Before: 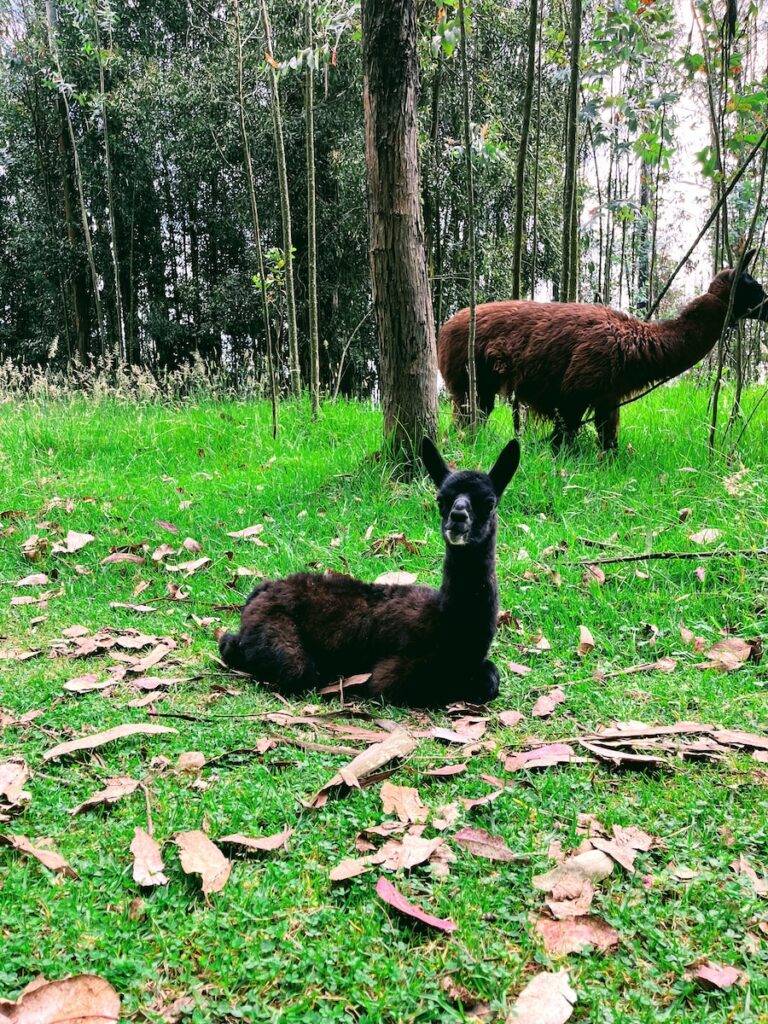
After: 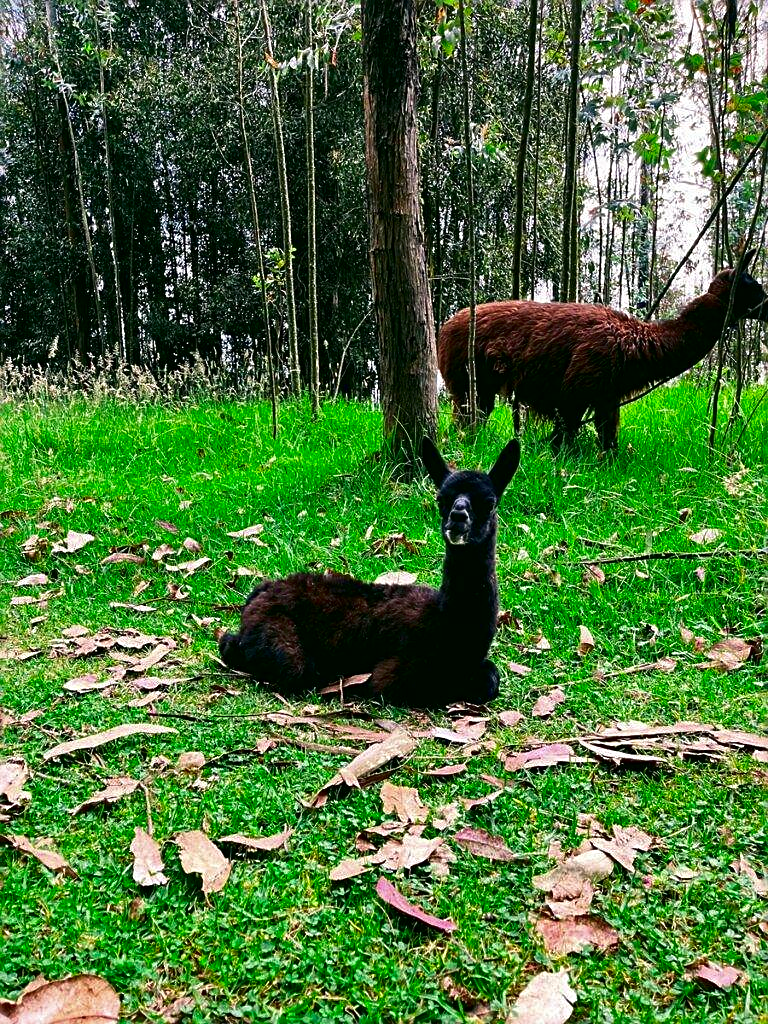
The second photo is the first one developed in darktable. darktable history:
contrast brightness saturation: brightness -0.25, saturation 0.2
sharpen: on, module defaults
